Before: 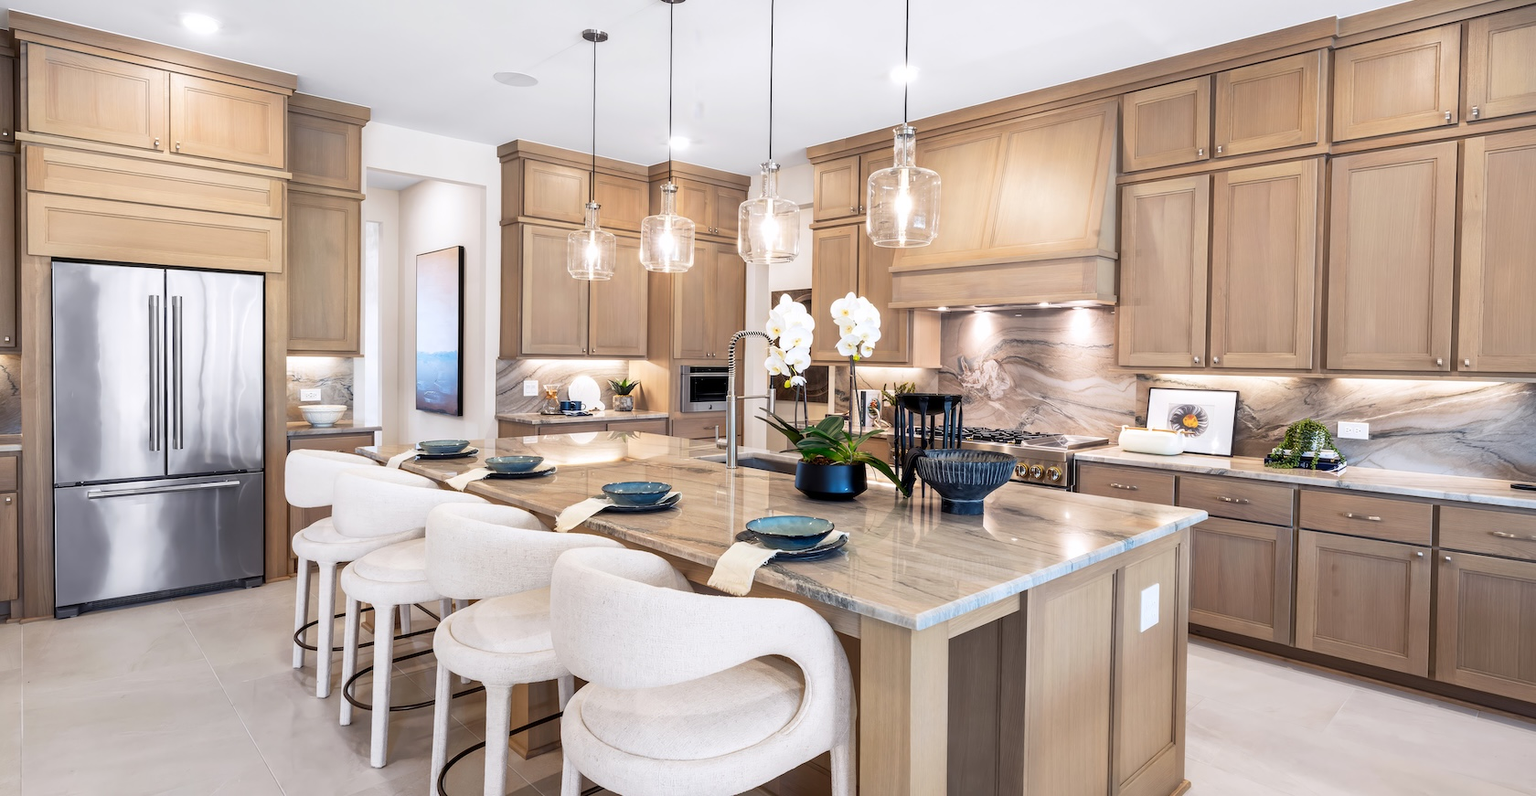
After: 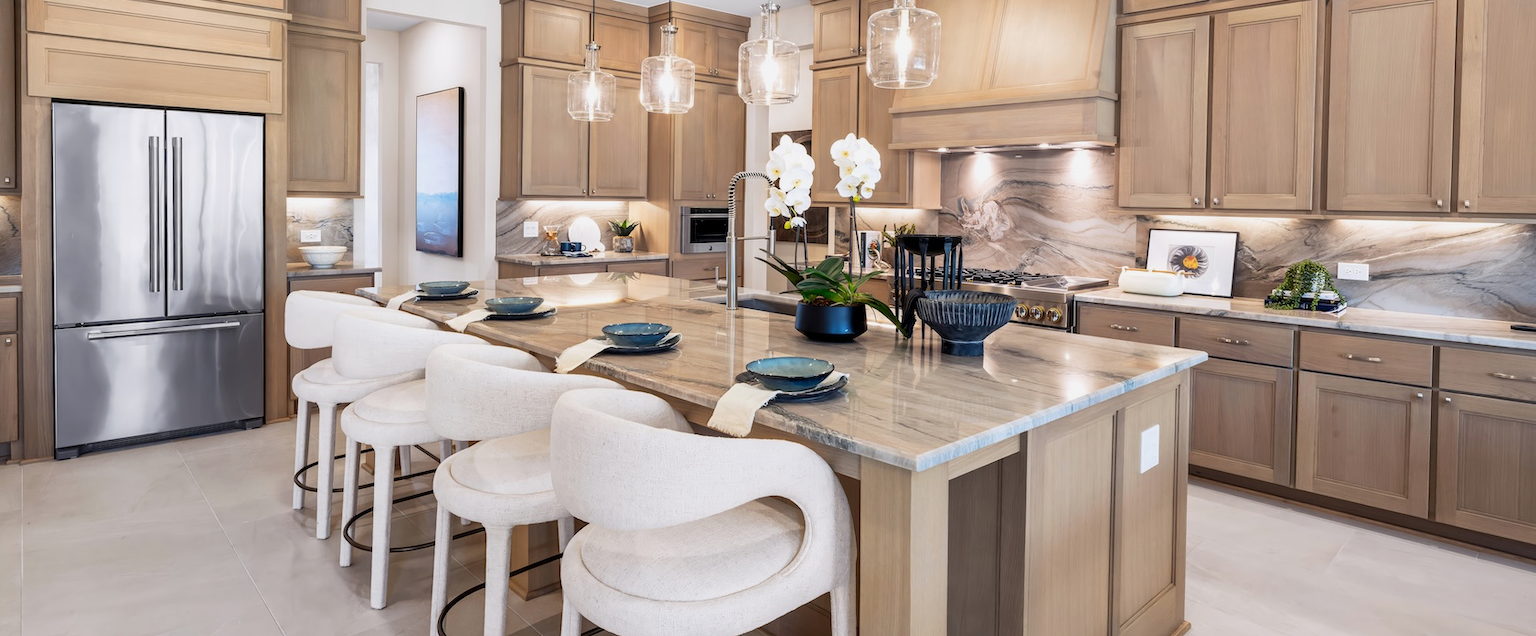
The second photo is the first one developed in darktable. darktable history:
crop and rotate: top 19.998%
exposure: exposure -0.151 EV, compensate highlight preservation false
